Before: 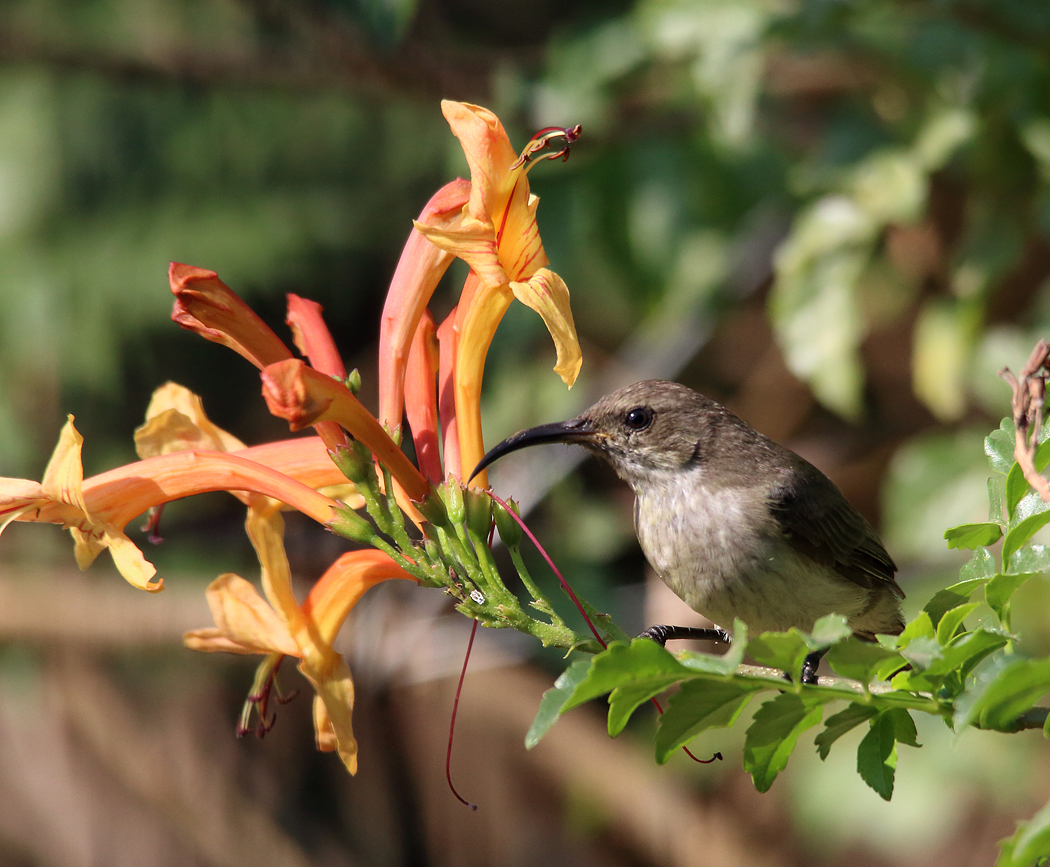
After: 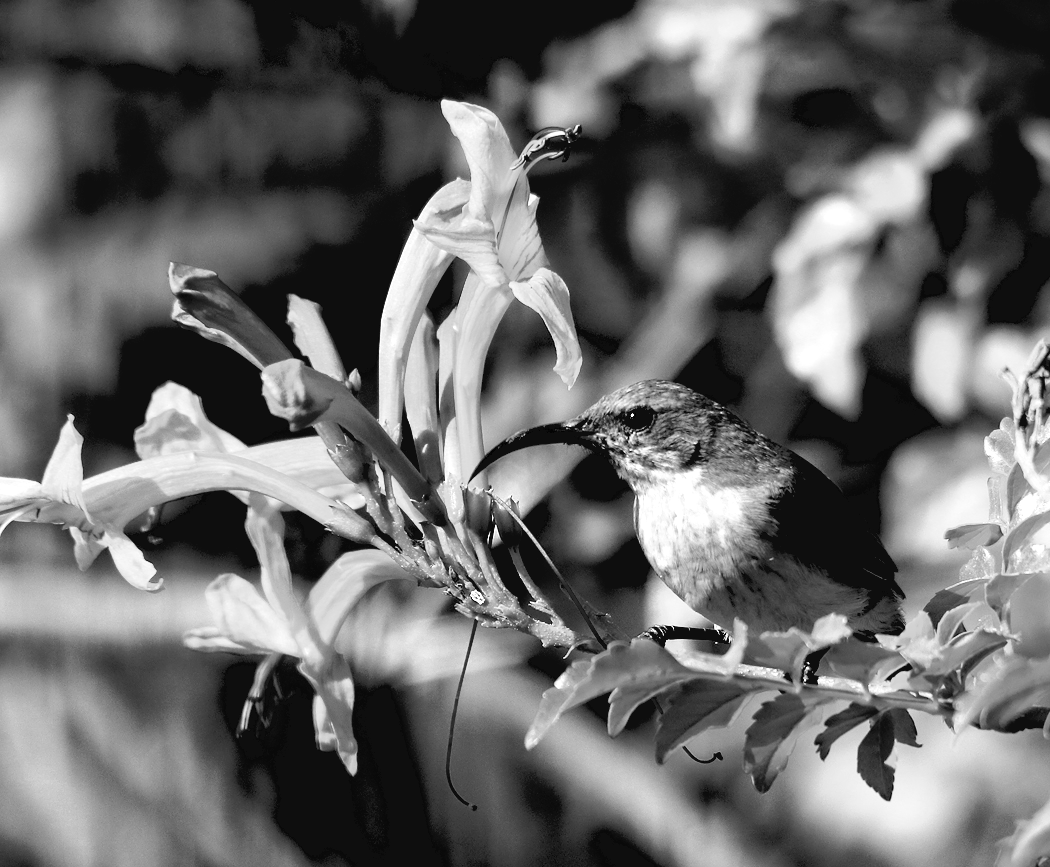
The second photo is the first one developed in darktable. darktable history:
velvia: strength 14.48%
color balance rgb: global offset › luminance 0.471%, global offset › hue 172.09°, linear chroma grading › mid-tones 7.459%, perceptual saturation grading › global saturation 15.408%, perceptual saturation grading › highlights -19.422%, perceptual saturation grading › shadows 19.352%, global vibrance 15.845%, saturation formula JzAzBz (2021)
color zones: curves: ch0 [(0, 0.613) (0.01, 0.613) (0.245, 0.448) (0.498, 0.529) (0.642, 0.665) (0.879, 0.777) (0.99, 0.613)]; ch1 [(0, 0) (0.143, 0) (0.286, 0) (0.429, 0) (0.571, 0) (0.714, 0) (0.857, 0)]
exposure: black level correction 0.034, exposure 0.909 EV, compensate highlight preservation false
